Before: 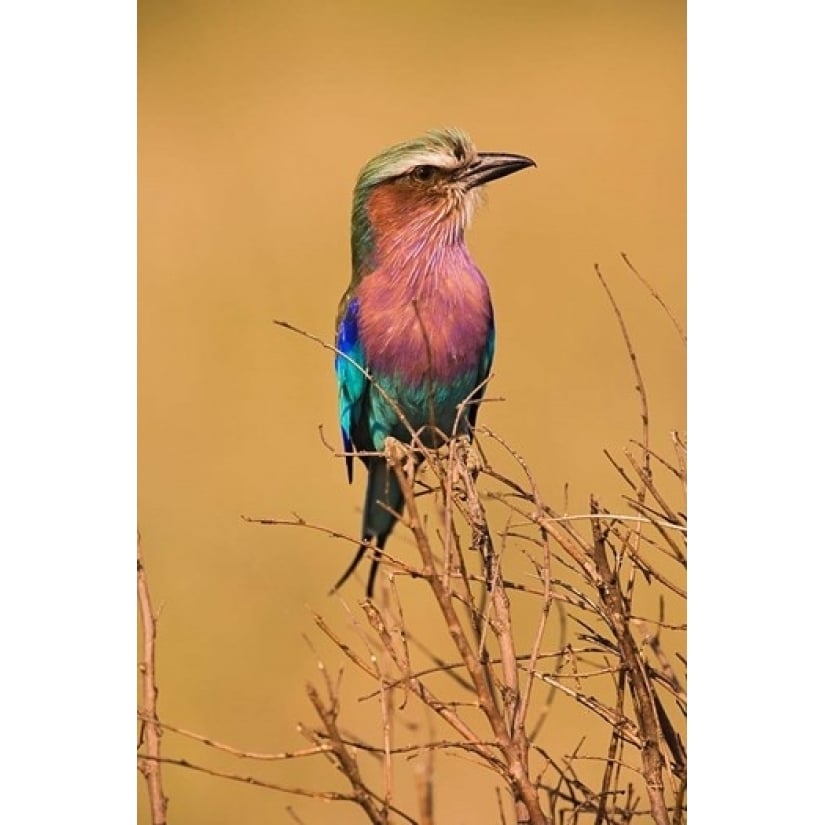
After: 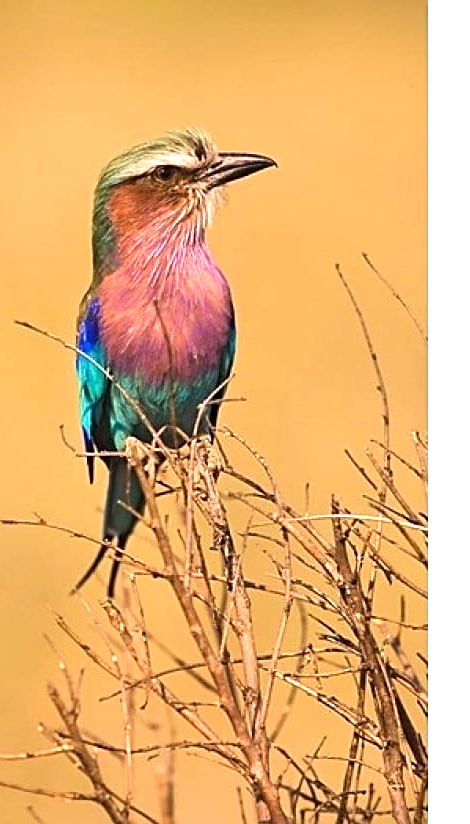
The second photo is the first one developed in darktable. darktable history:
exposure: exposure 0.604 EV, compensate highlight preservation false
crop: left 31.425%, top 0.022%, right 11.496%
sharpen: on, module defaults
